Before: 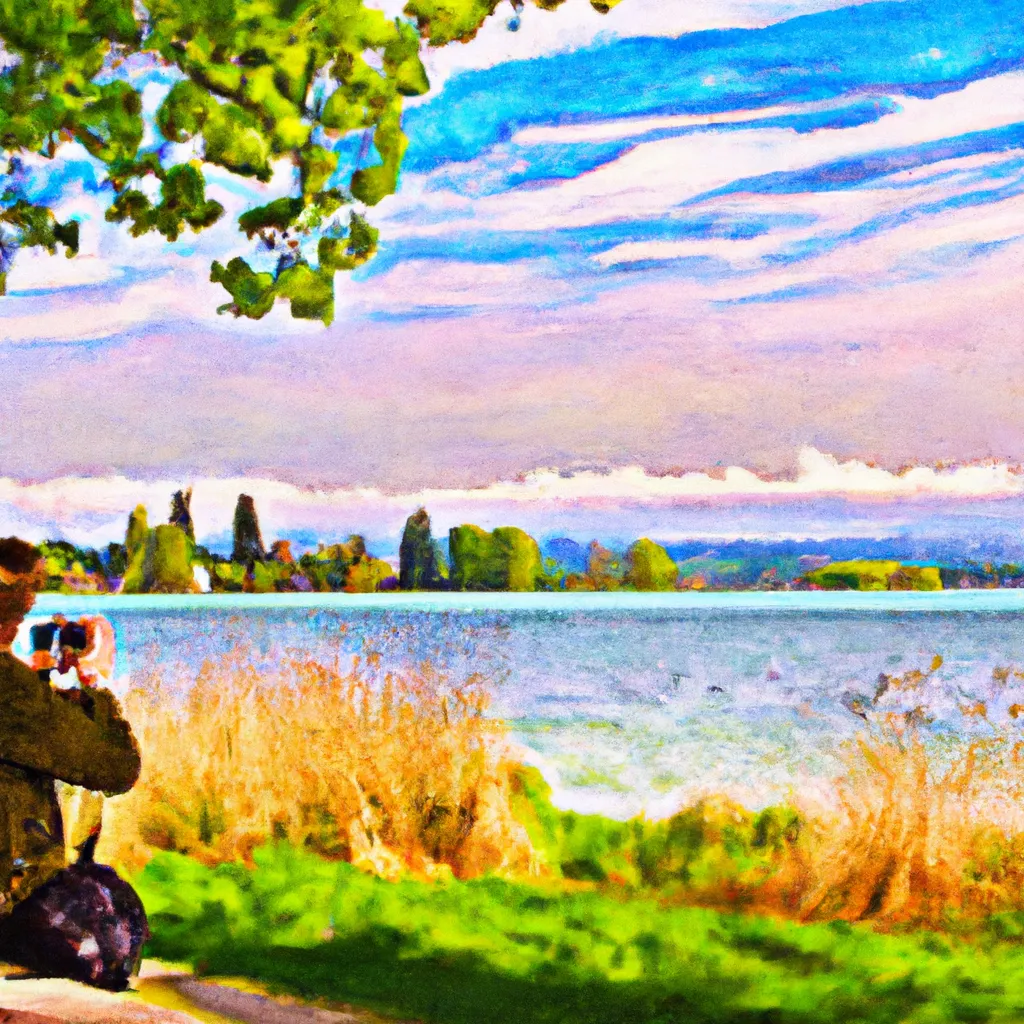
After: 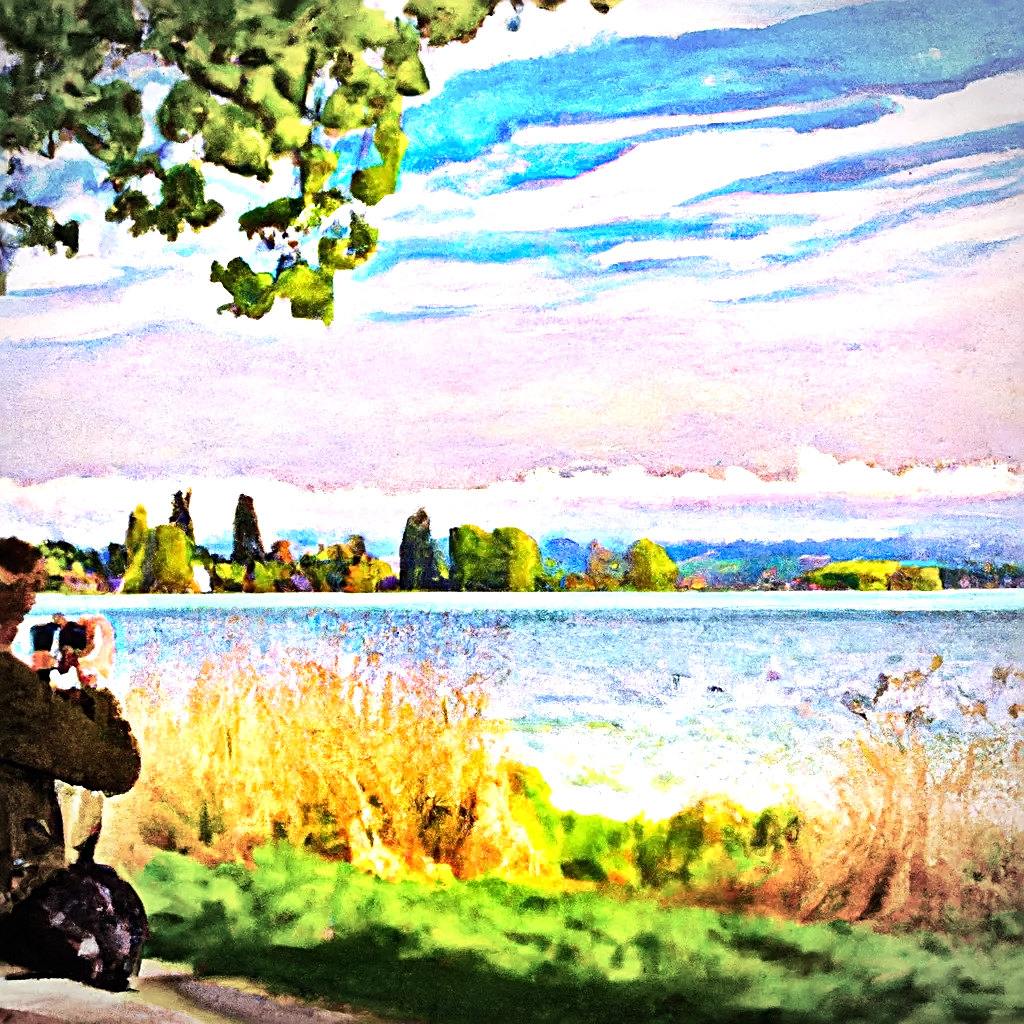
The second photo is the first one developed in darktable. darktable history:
vignetting: fall-off start 73.37%, unbound false
tone equalizer: -8 EV -0.734 EV, -7 EV -0.679 EV, -6 EV -0.588 EV, -5 EV -0.367 EV, -3 EV 0.391 EV, -2 EV 0.6 EV, -1 EV 0.678 EV, +0 EV 0.721 EV, edges refinement/feathering 500, mask exposure compensation -1.57 EV, preserve details no
sharpen: radius 2.617, amount 0.682
